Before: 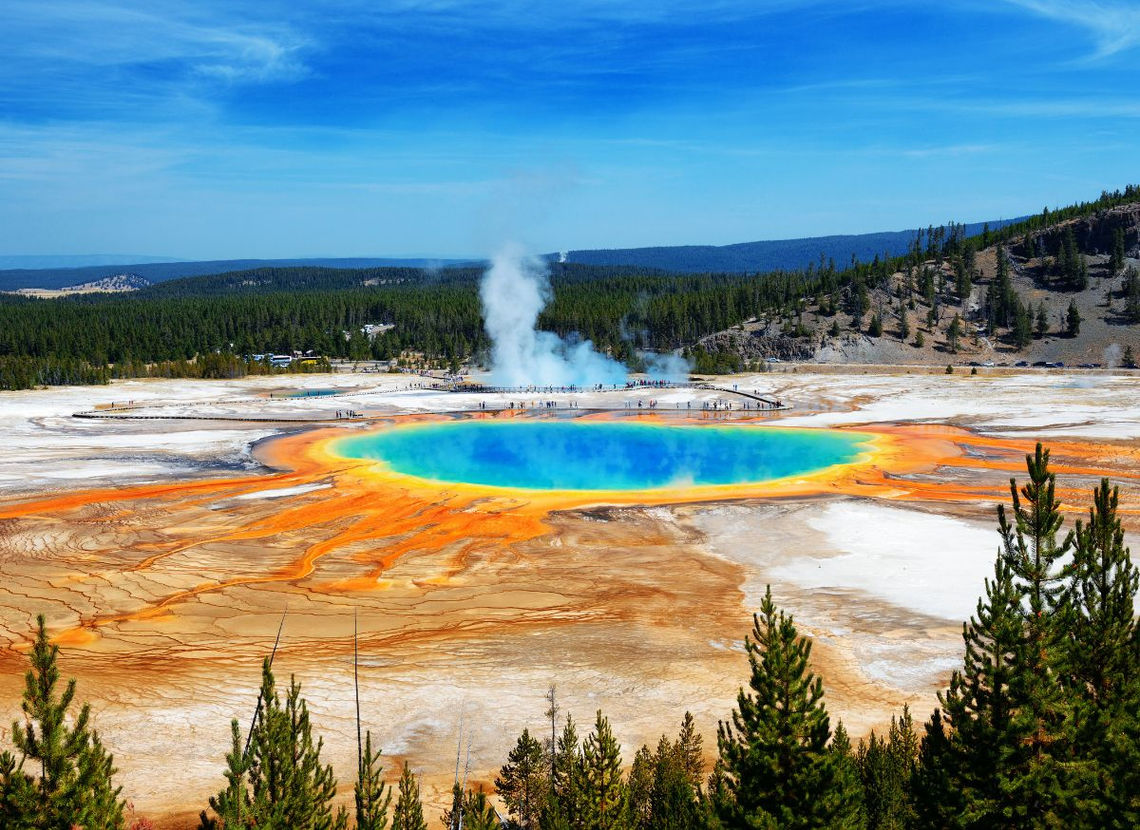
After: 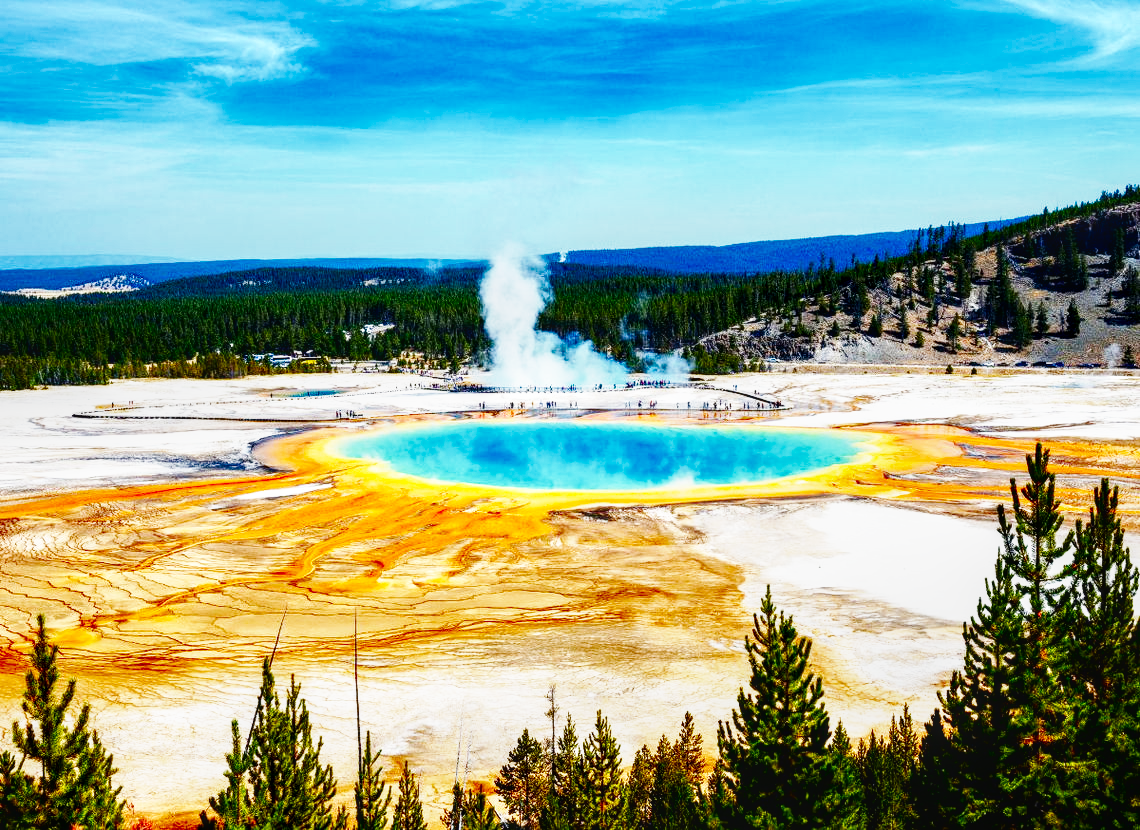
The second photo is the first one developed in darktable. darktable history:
base curve: curves: ch0 [(0, 0) (0.007, 0.004) (0.027, 0.03) (0.046, 0.07) (0.207, 0.54) (0.442, 0.872) (0.673, 0.972) (1, 1)], preserve colors none
contrast brightness saturation: brightness -0.25, saturation 0.2
local contrast: detail 130%
